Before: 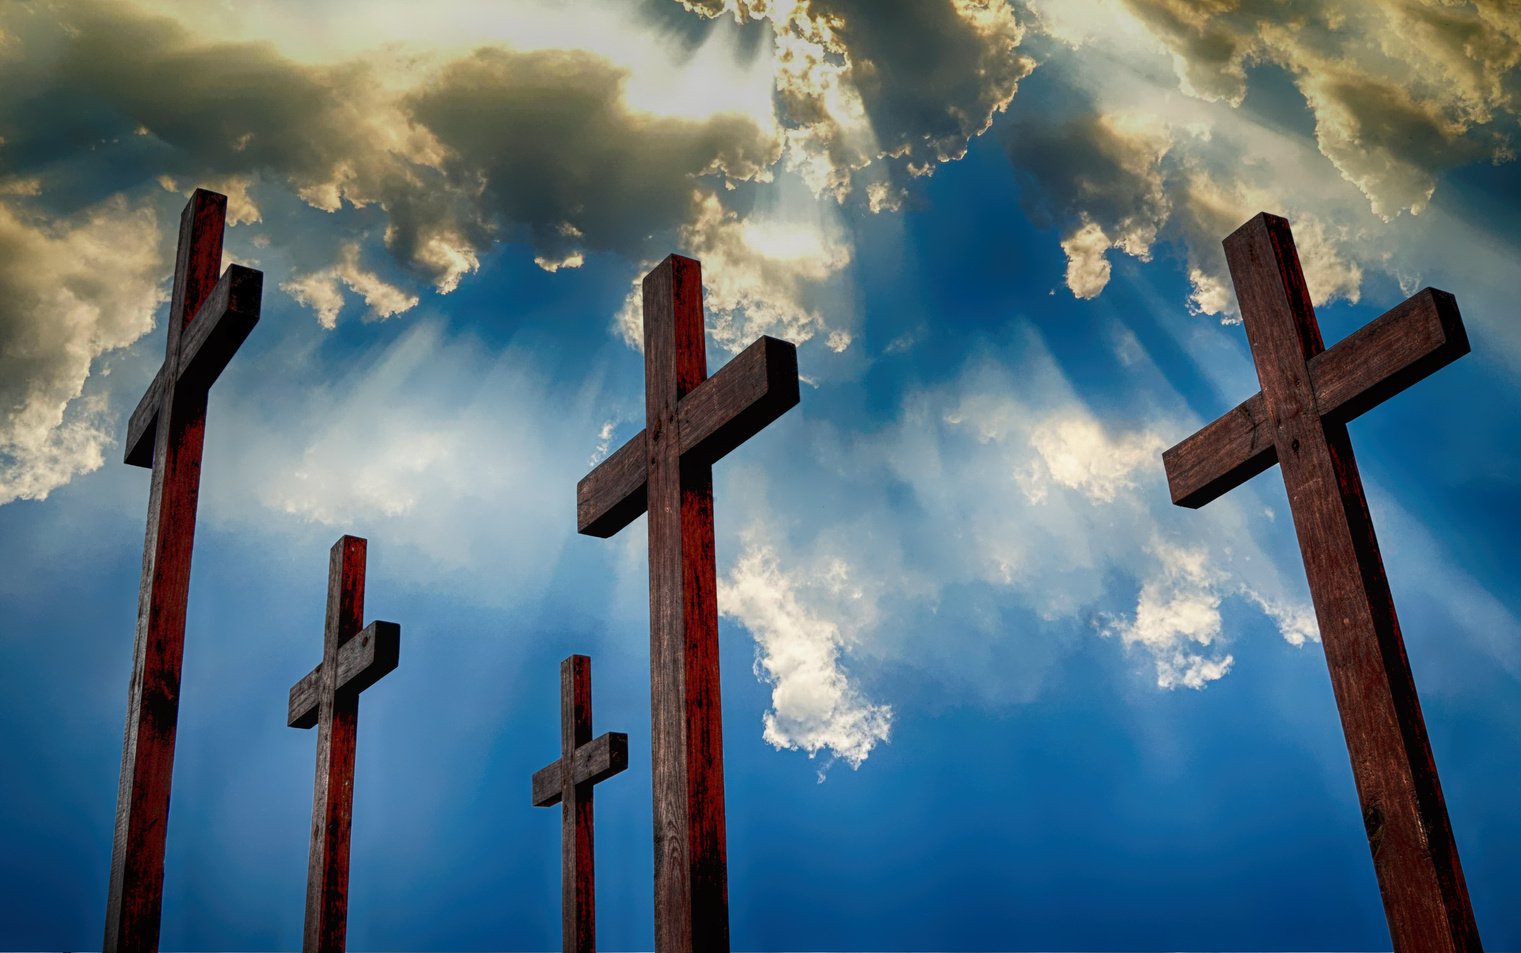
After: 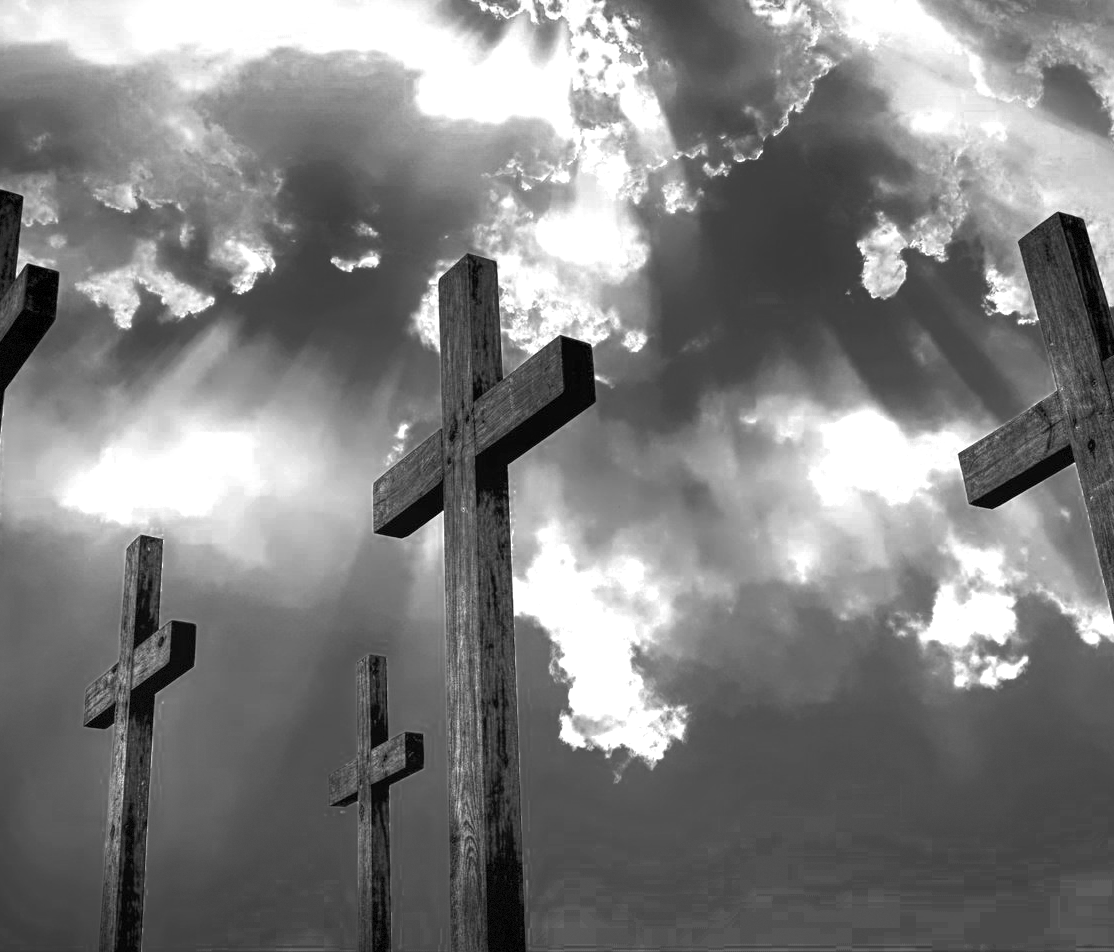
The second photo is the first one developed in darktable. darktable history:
color zones: curves: ch0 [(0.002, 0.589) (0.107, 0.484) (0.146, 0.249) (0.217, 0.352) (0.309, 0.525) (0.39, 0.404) (0.455, 0.169) (0.597, 0.055) (0.724, 0.212) (0.775, 0.691) (0.869, 0.571) (1, 0.587)]; ch1 [(0, 0) (0.143, 0) (0.286, 0) (0.429, 0) (0.571, 0) (0.714, 0) (0.857, 0)]
white balance: emerald 1
crop: left 13.443%, right 13.31%
exposure: black level correction 0, exposure 1.1 EV, compensate highlight preservation false
vignetting: fall-off start 91%, fall-off radius 39.39%, brightness -0.182, saturation -0.3, width/height ratio 1.219, shape 1.3, dithering 8-bit output, unbound false
tone equalizer: on, module defaults
